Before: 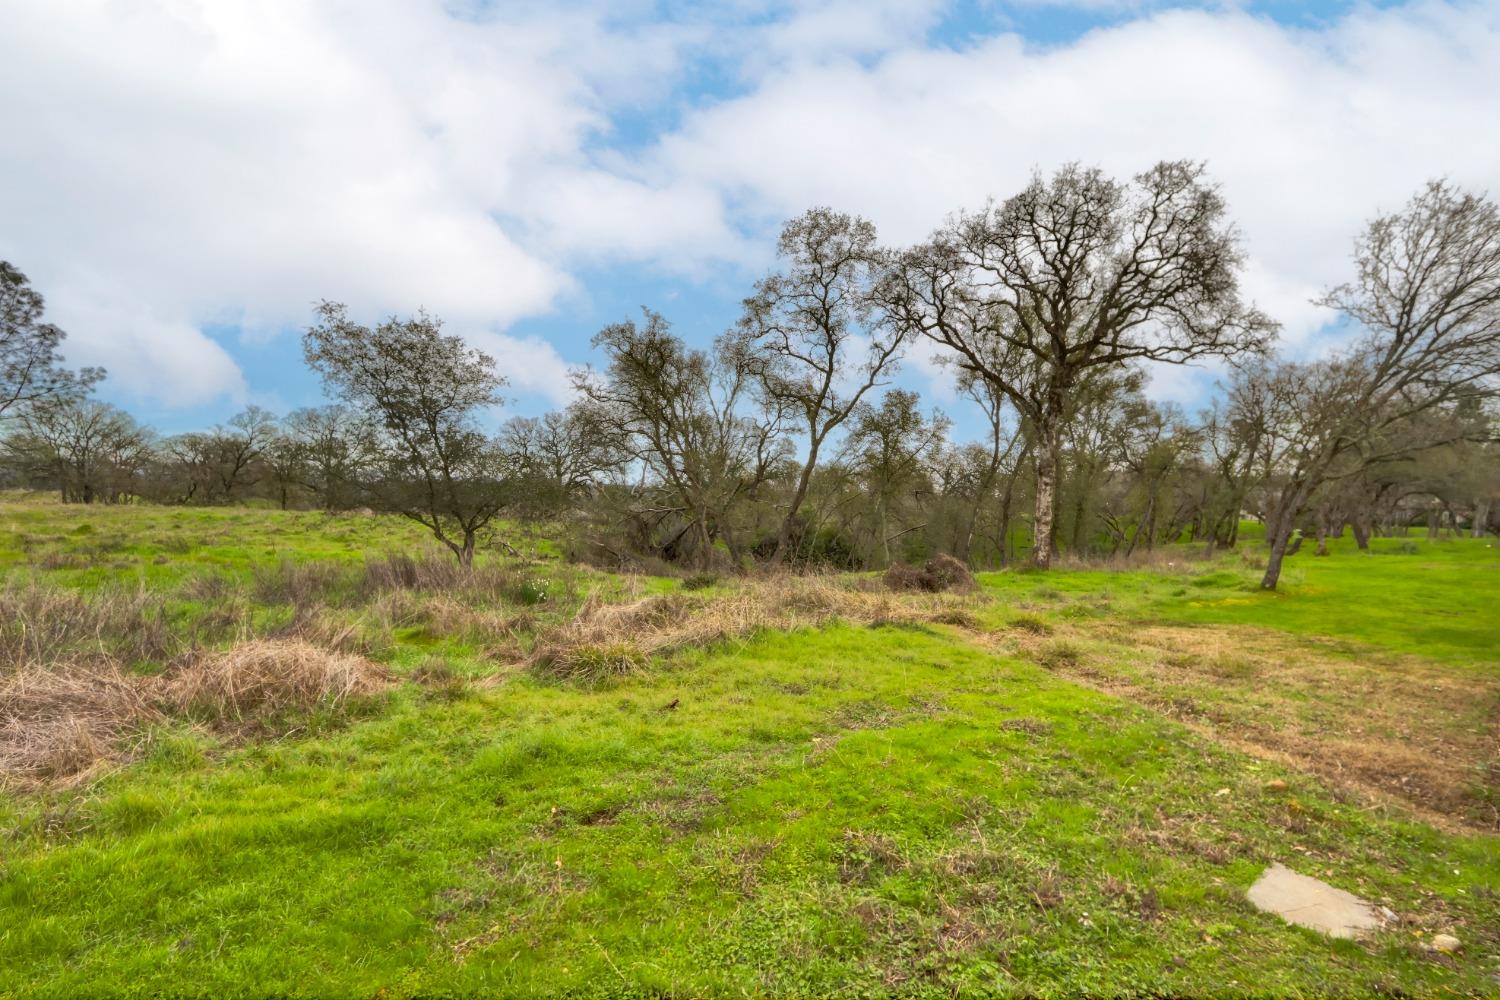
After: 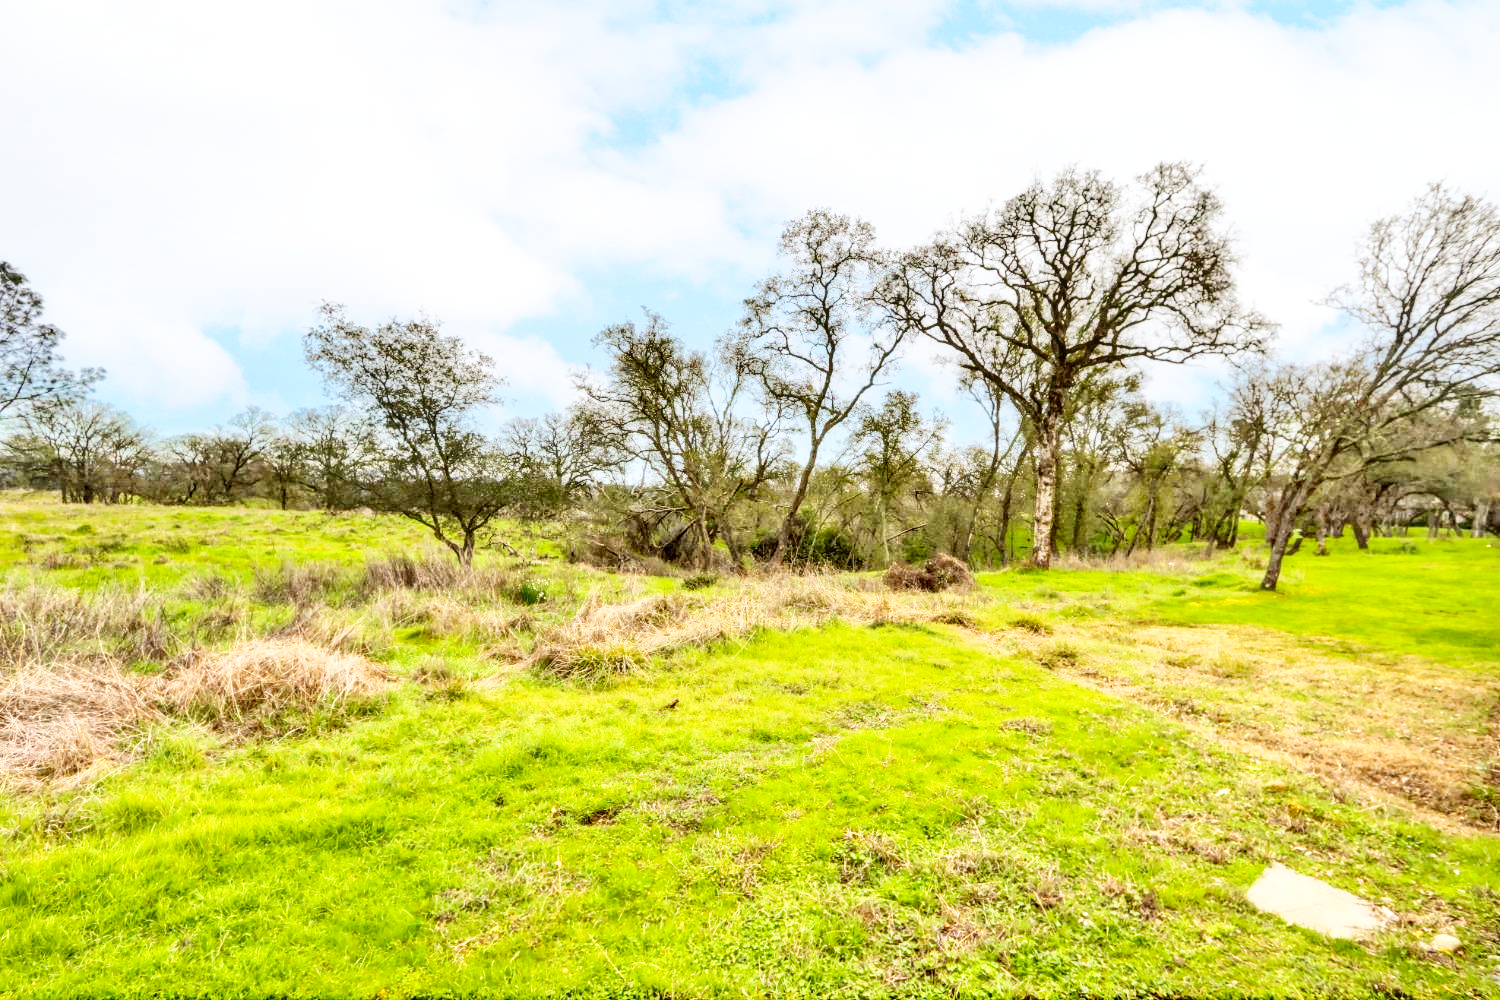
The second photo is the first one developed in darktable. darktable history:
contrast brightness saturation: contrast 0.22
local contrast: on, module defaults
base curve: curves: ch0 [(0, 0.003) (0.001, 0.002) (0.006, 0.004) (0.02, 0.022) (0.048, 0.086) (0.094, 0.234) (0.162, 0.431) (0.258, 0.629) (0.385, 0.8) (0.548, 0.918) (0.751, 0.988) (1, 1)], preserve colors none
tone equalizer: -8 EV 0.25 EV, -7 EV 0.417 EV, -6 EV 0.417 EV, -5 EV 0.25 EV, -3 EV -0.25 EV, -2 EV -0.417 EV, -1 EV -0.417 EV, +0 EV -0.25 EV, edges refinement/feathering 500, mask exposure compensation -1.57 EV, preserve details guided filter
